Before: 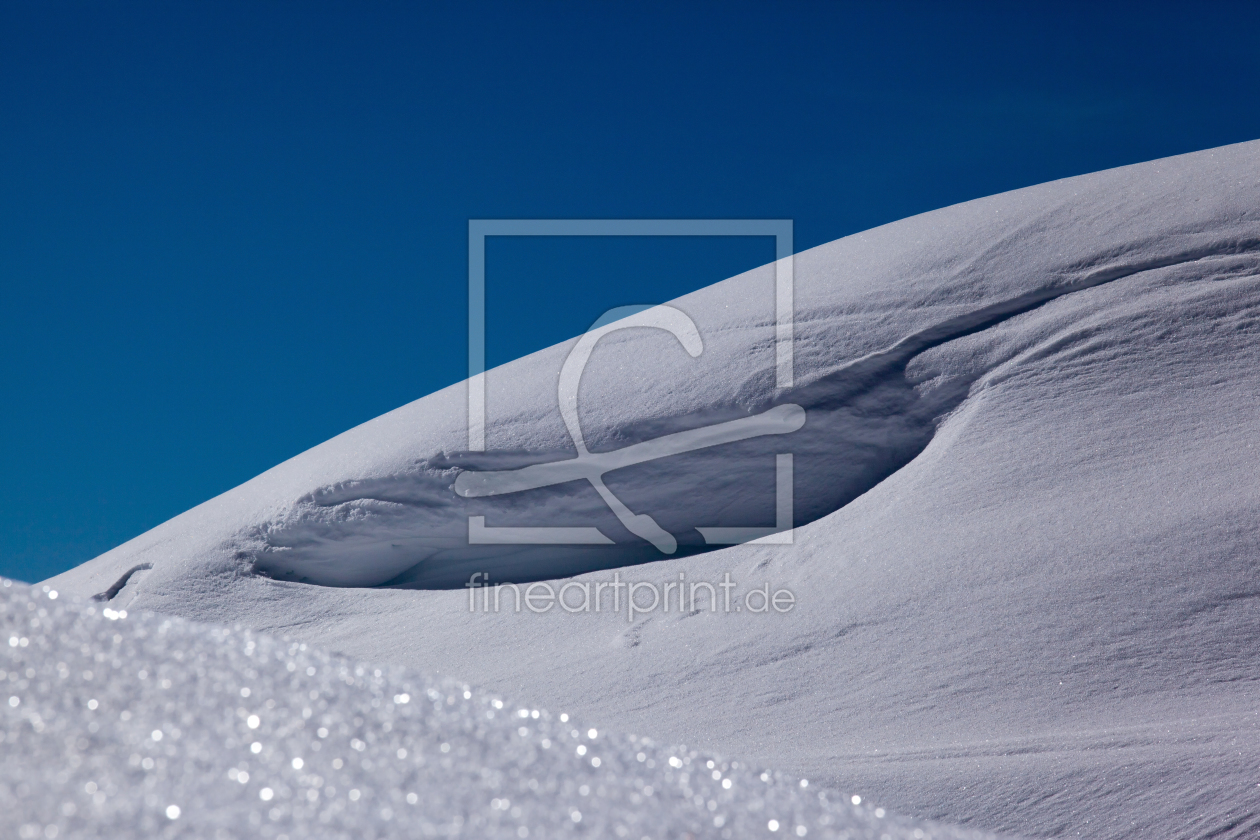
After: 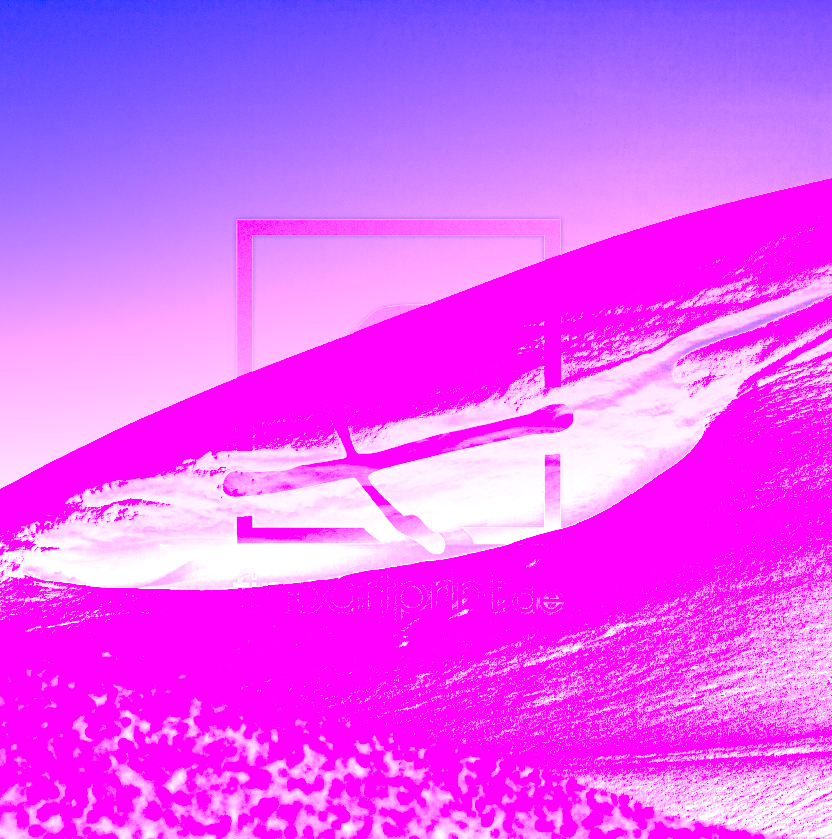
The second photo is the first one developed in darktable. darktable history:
crop and rotate: left 18.442%, right 15.508%
white balance: red 8, blue 8
local contrast: on, module defaults
